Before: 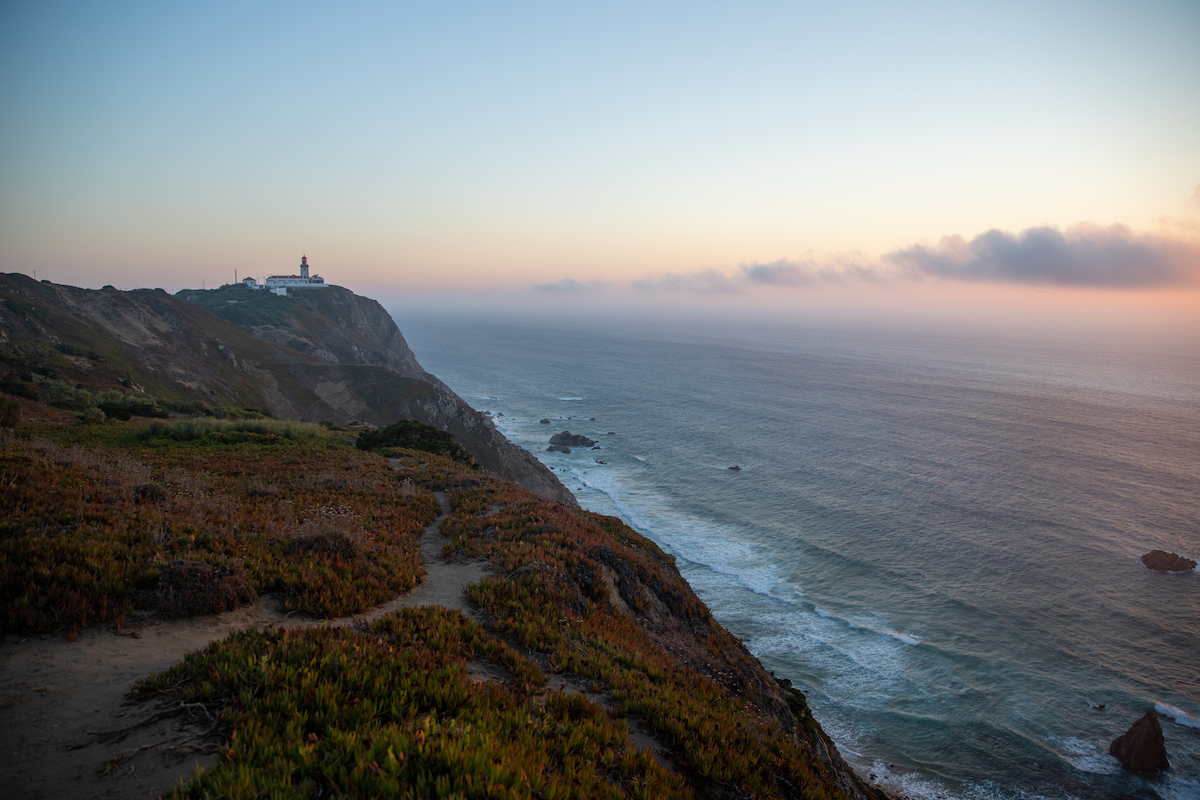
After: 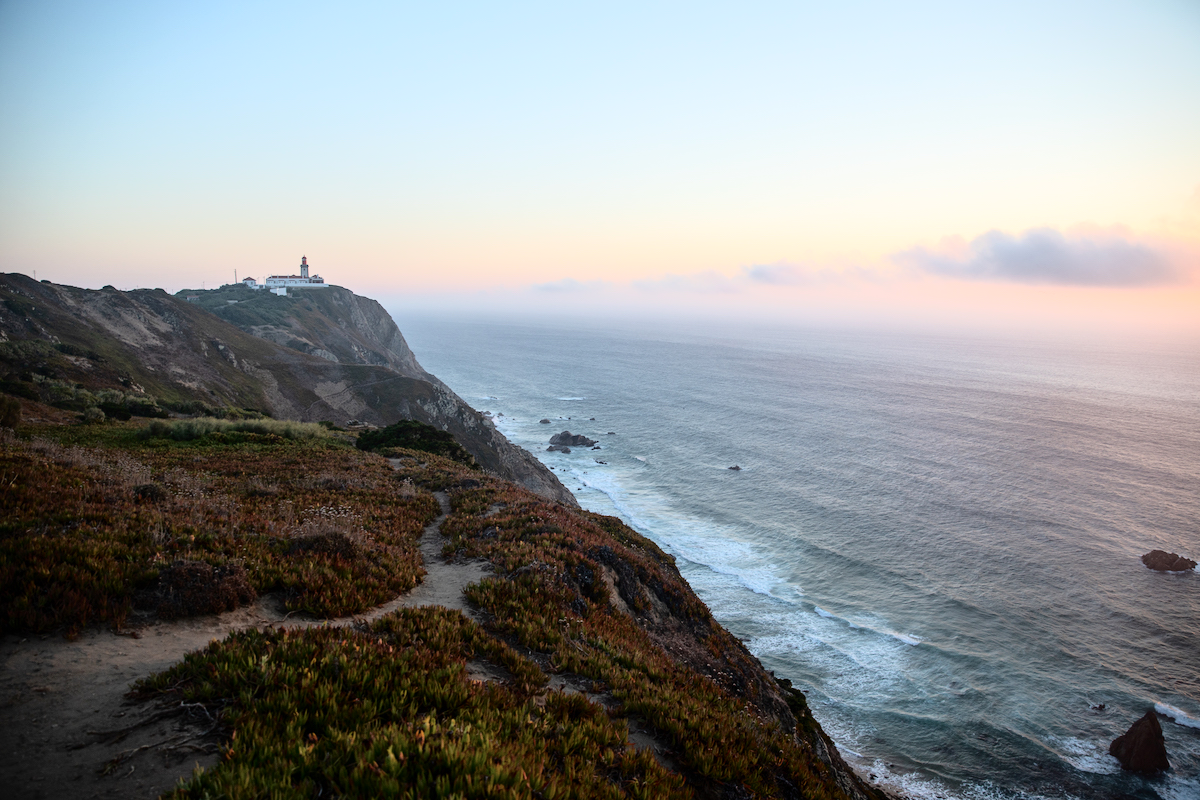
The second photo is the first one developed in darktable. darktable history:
tone curve: curves: ch0 [(0, 0) (0.003, 0.002) (0.011, 0.008) (0.025, 0.019) (0.044, 0.034) (0.069, 0.053) (0.1, 0.079) (0.136, 0.127) (0.177, 0.191) (0.224, 0.274) (0.277, 0.367) (0.335, 0.465) (0.399, 0.552) (0.468, 0.643) (0.543, 0.737) (0.623, 0.82) (0.709, 0.891) (0.801, 0.928) (0.898, 0.963) (1, 1)], color space Lab, independent channels, preserve colors none
white balance: emerald 1
